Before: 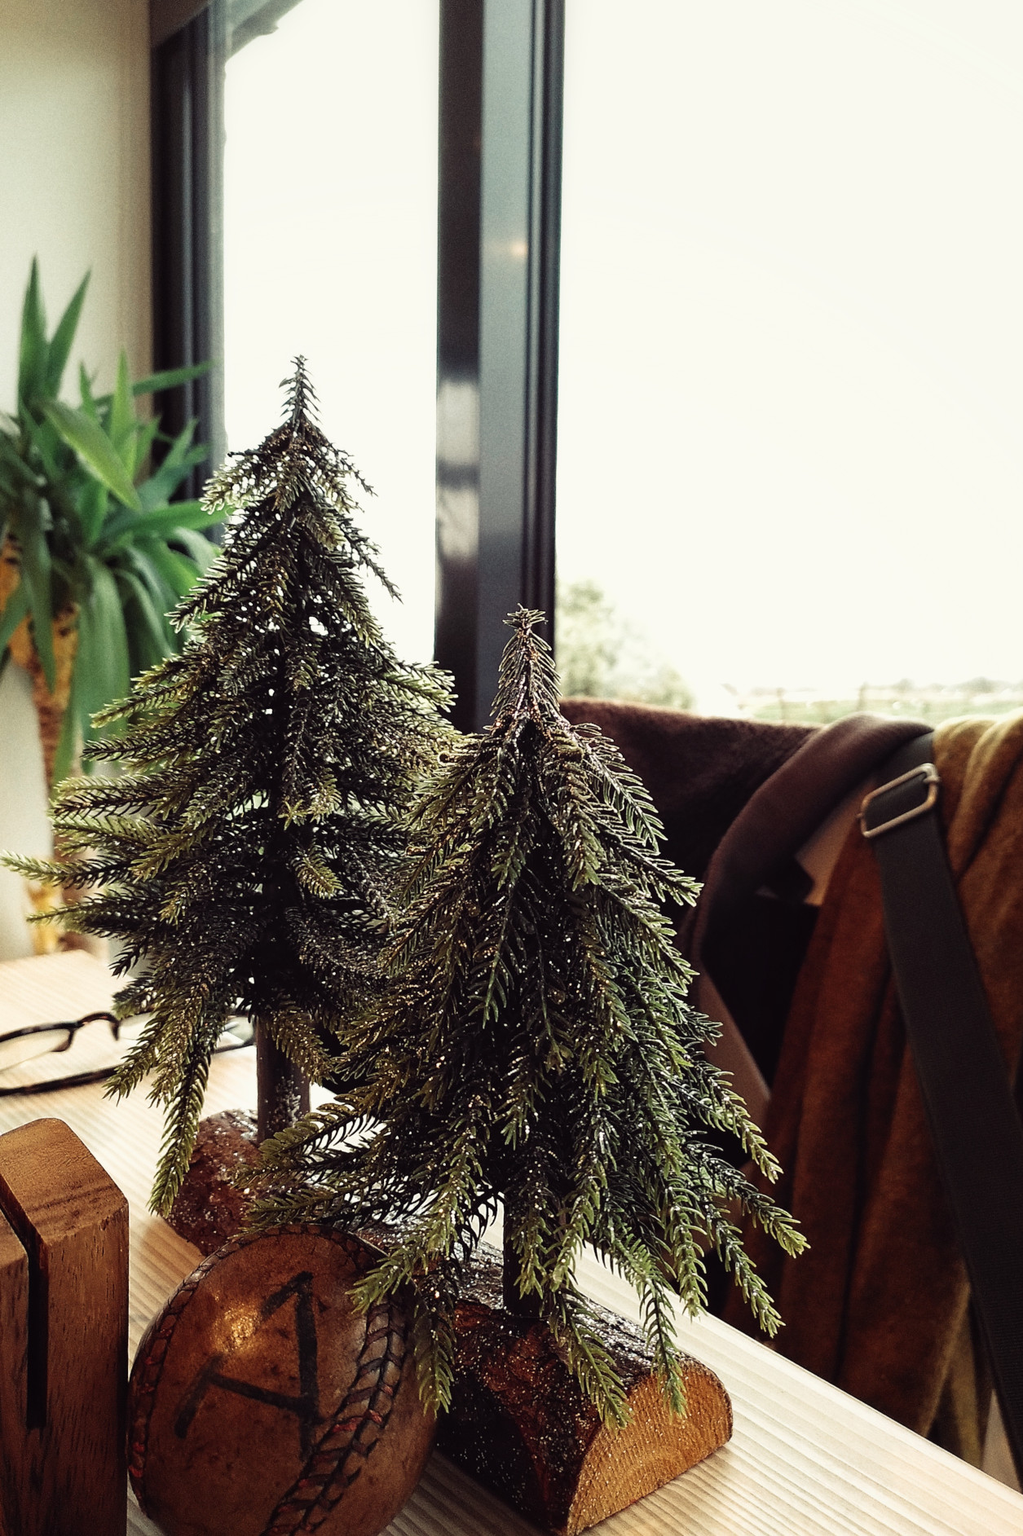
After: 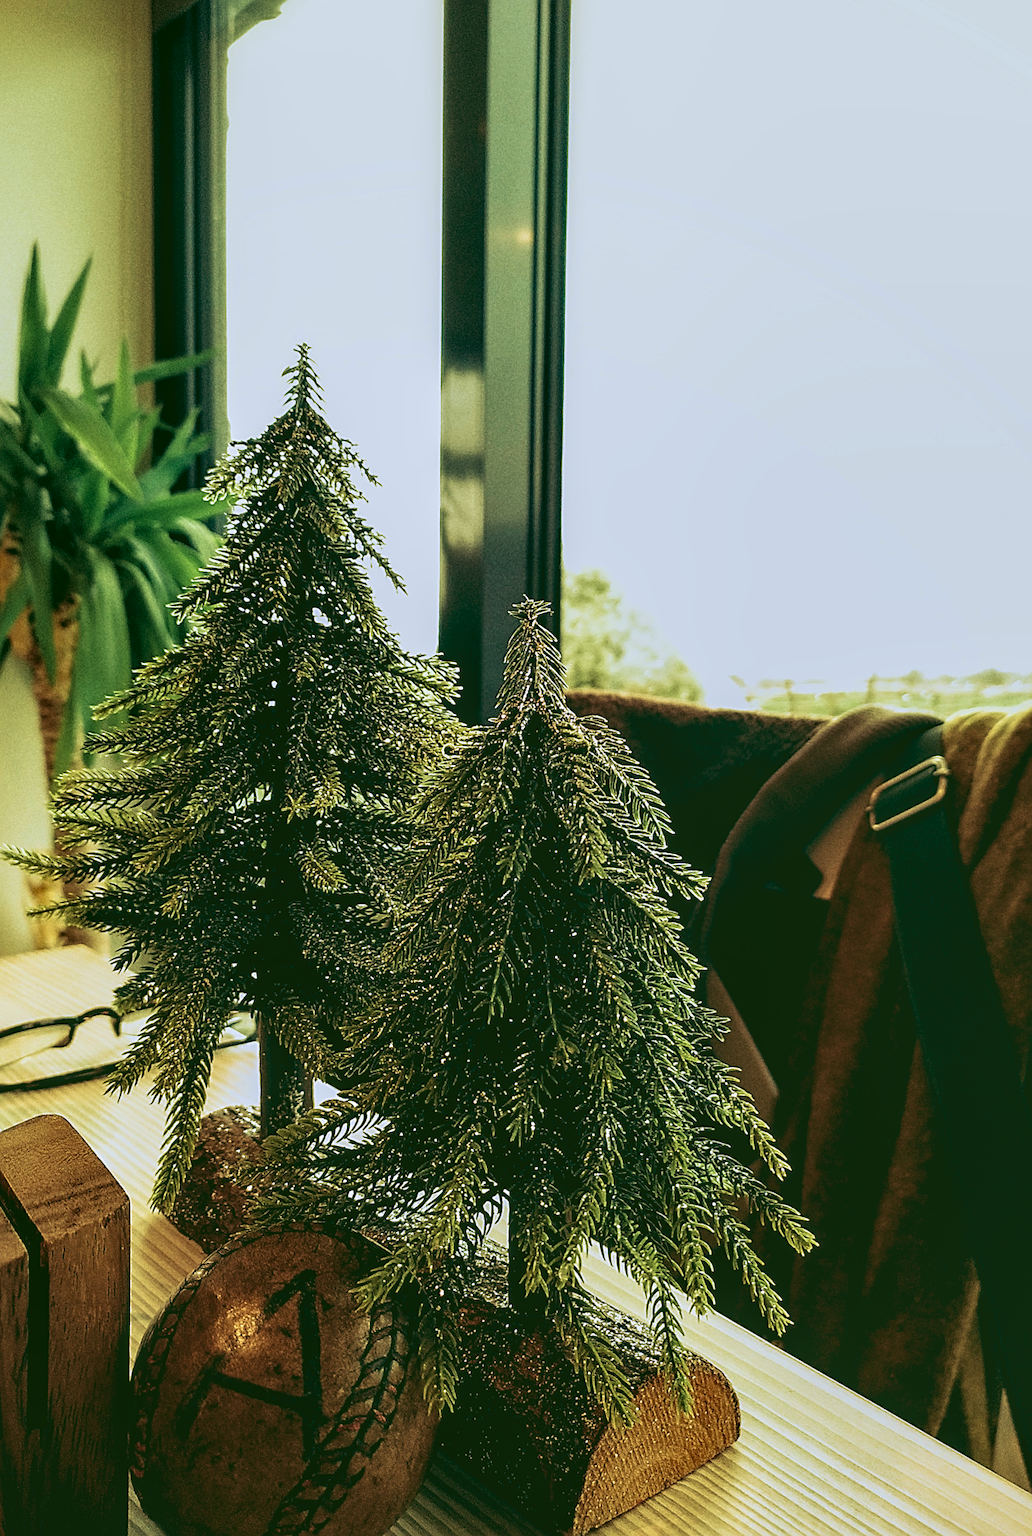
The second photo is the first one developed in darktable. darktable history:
shadows and highlights: shadows 20.55, highlights -20.99, soften with gaussian
tone equalizer: on, module defaults
crop: top 1.049%, right 0.001%
local contrast: detail 130%
rgb curve: curves: ch0 [(0.123, 0.061) (0.995, 0.887)]; ch1 [(0.06, 0.116) (1, 0.906)]; ch2 [(0, 0) (0.824, 0.69) (1, 1)], mode RGB, independent channels, compensate middle gray true
sharpen: on, module defaults
velvia: strength 45%
